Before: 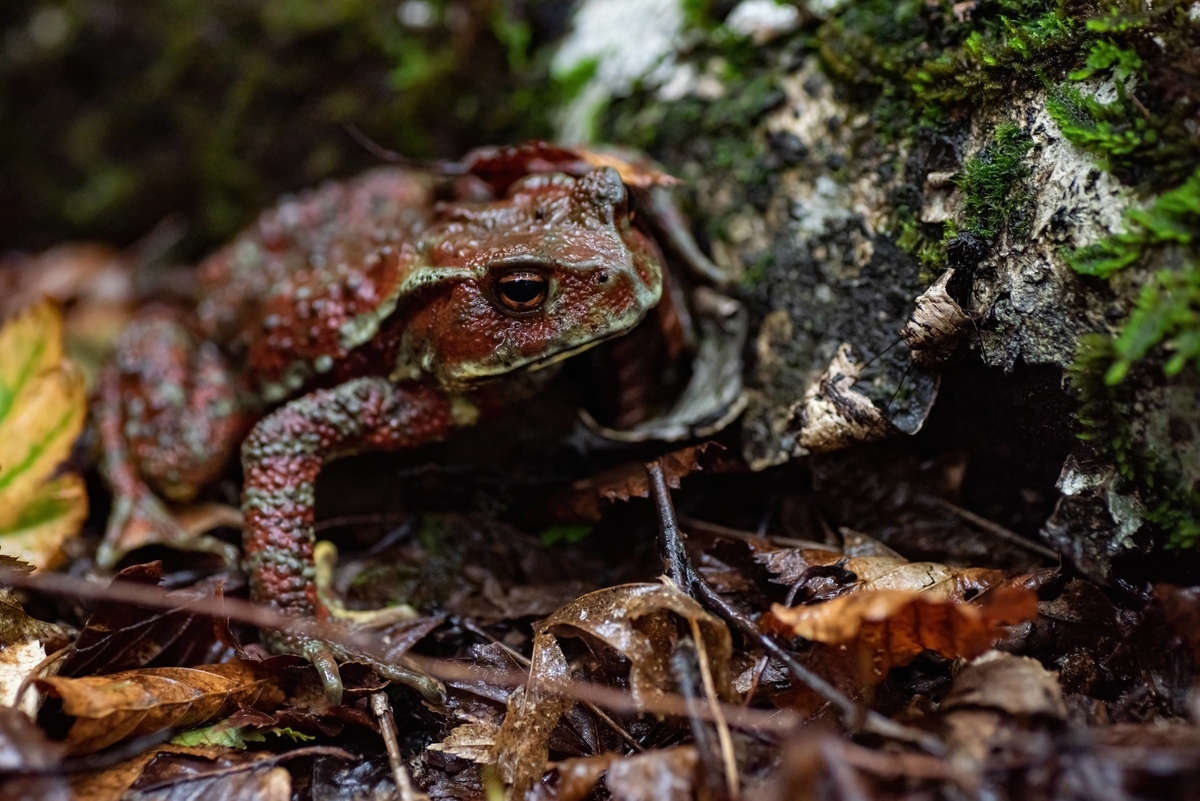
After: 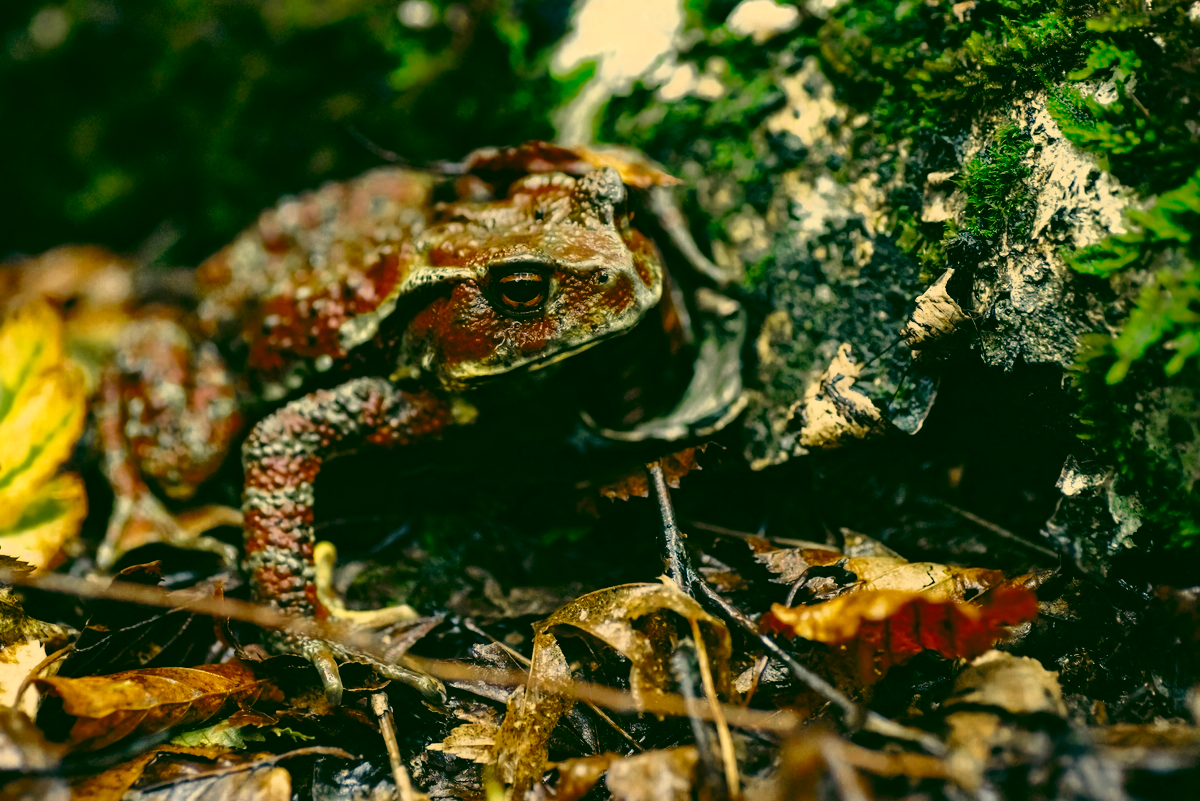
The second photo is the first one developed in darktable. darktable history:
base curve: curves: ch0 [(0, 0) (0.028, 0.03) (0.121, 0.232) (0.46, 0.748) (0.859, 0.968) (1, 1)], preserve colors none
color zones: curves: ch0 [(0.11, 0.396) (0.195, 0.36) (0.25, 0.5) (0.303, 0.412) (0.357, 0.544) (0.75, 0.5) (0.967, 0.328)]; ch1 [(0, 0.468) (0.112, 0.512) (0.202, 0.6) (0.25, 0.5) (0.307, 0.352) (0.357, 0.544) (0.75, 0.5) (0.963, 0.524)]
color correction: highlights a* 5.62, highlights b* 33.57, shadows a* -25.86, shadows b* 4.02
